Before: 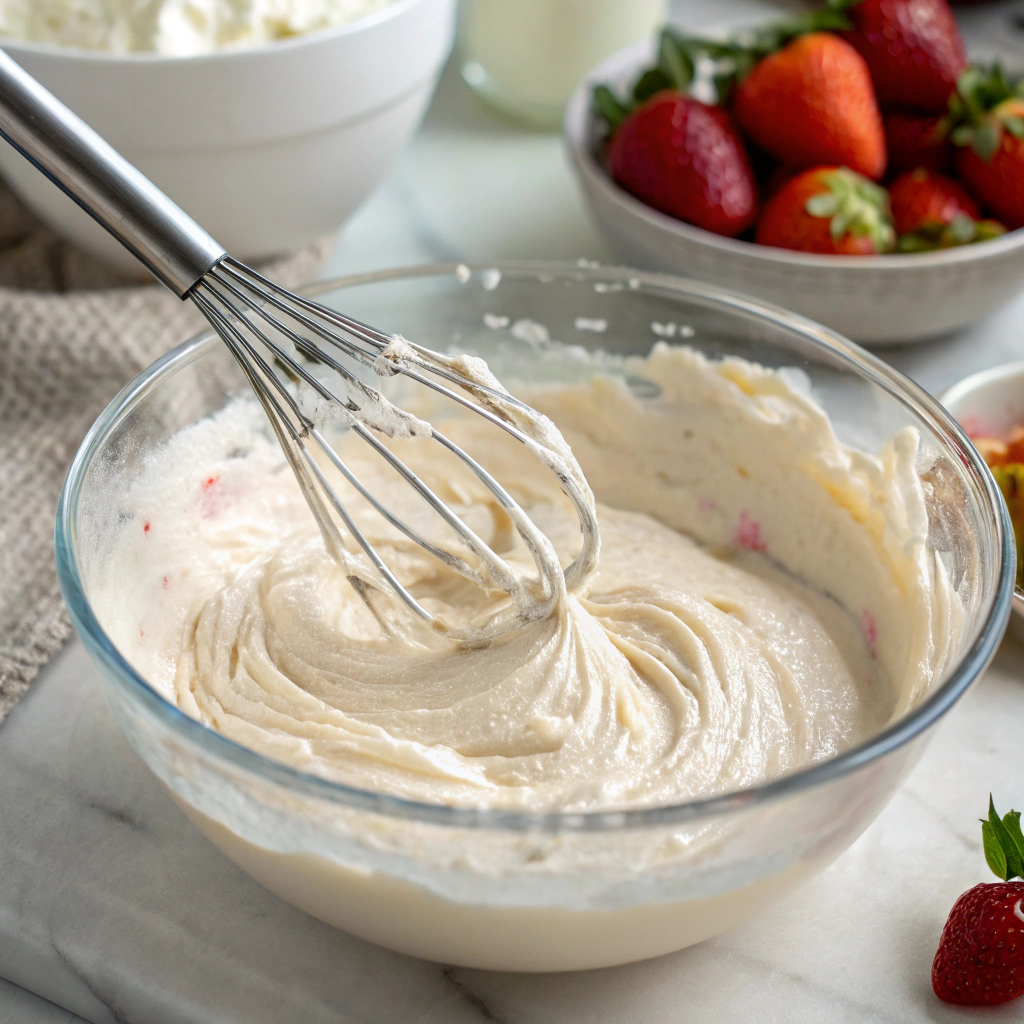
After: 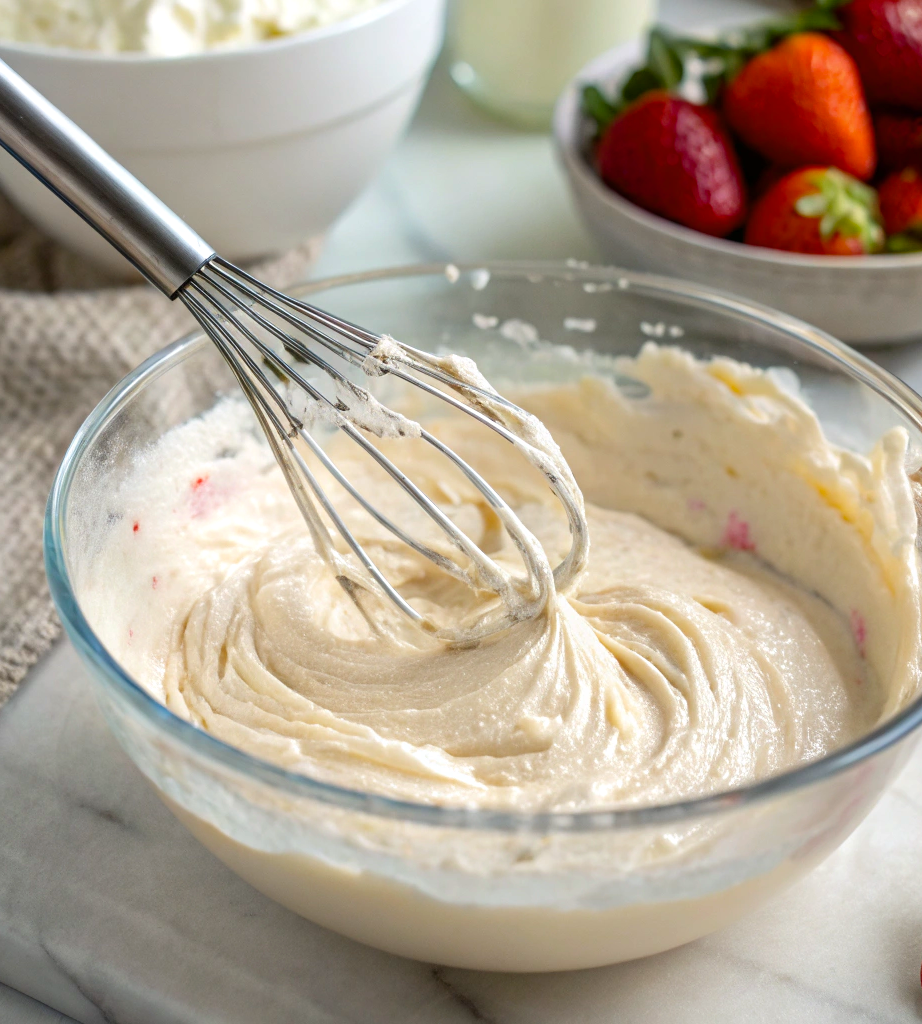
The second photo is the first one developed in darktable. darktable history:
crop and rotate: left 1.088%, right 8.807%
color balance rgb: linear chroma grading › global chroma 10%, perceptual saturation grading › global saturation 5%, perceptual brilliance grading › global brilliance 4%, global vibrance 7%, saturation formula JzAzBz (2021)
